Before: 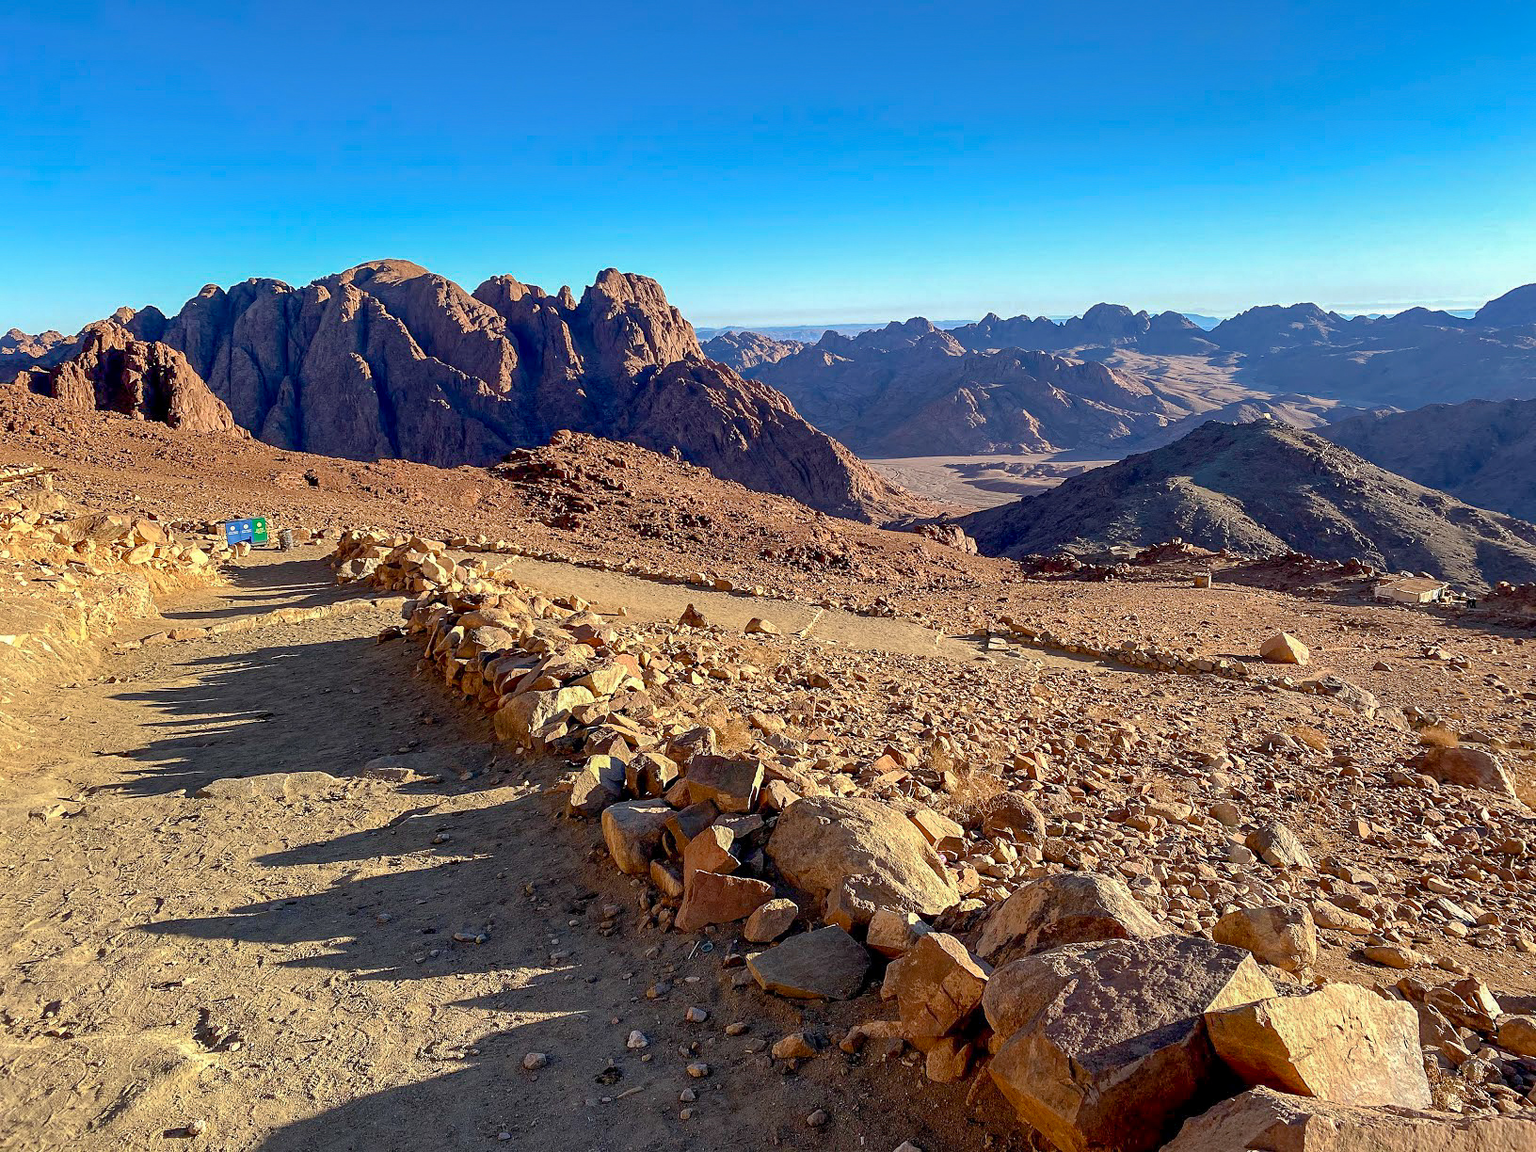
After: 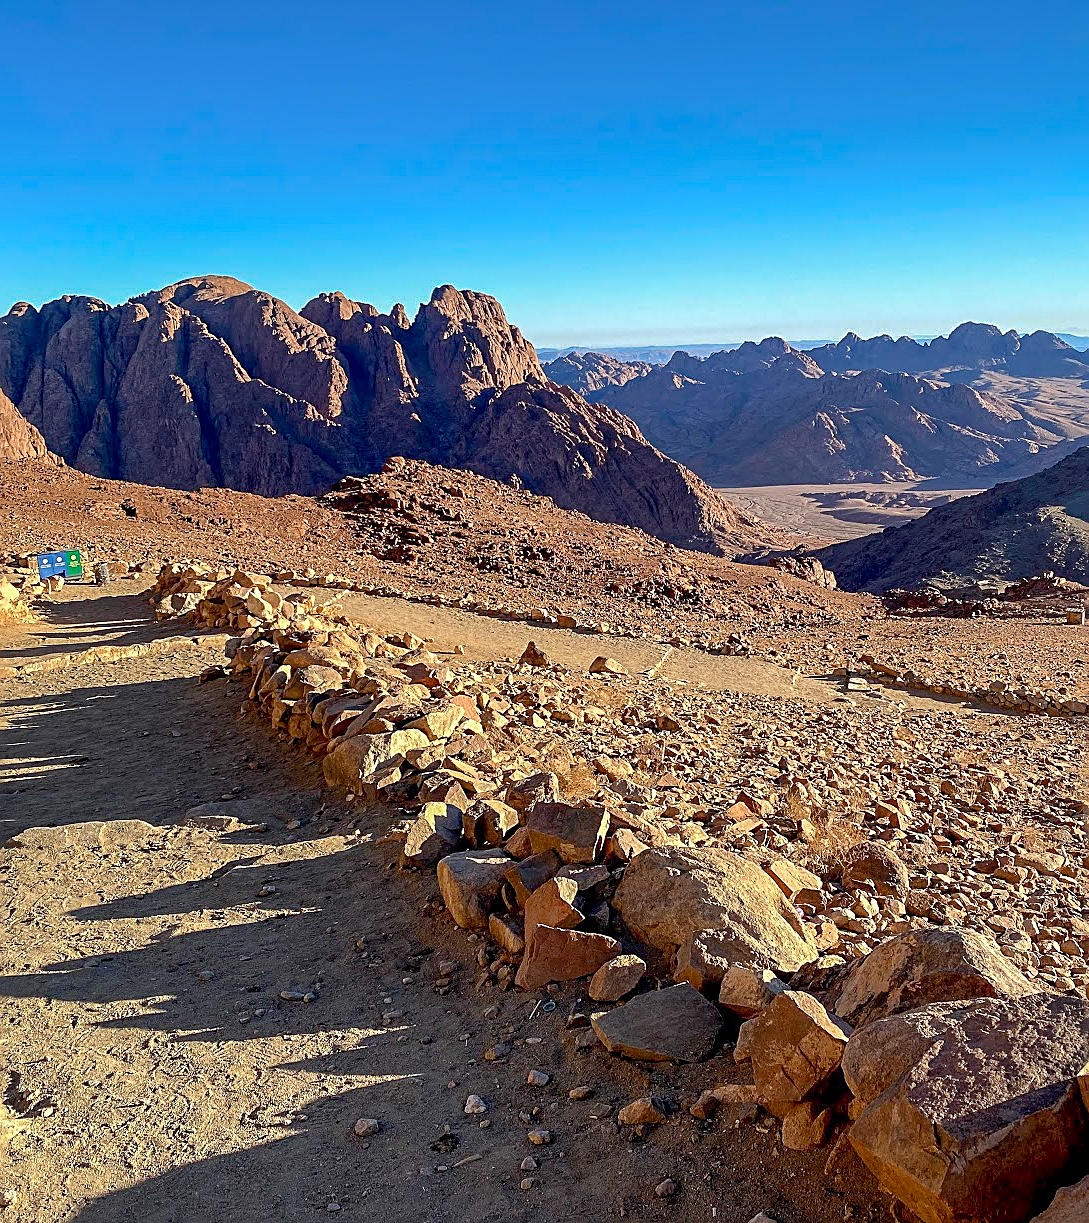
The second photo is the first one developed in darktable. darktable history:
crop and rotate: left 12.433%, right 20.796%
sharpen: on, module defaults
